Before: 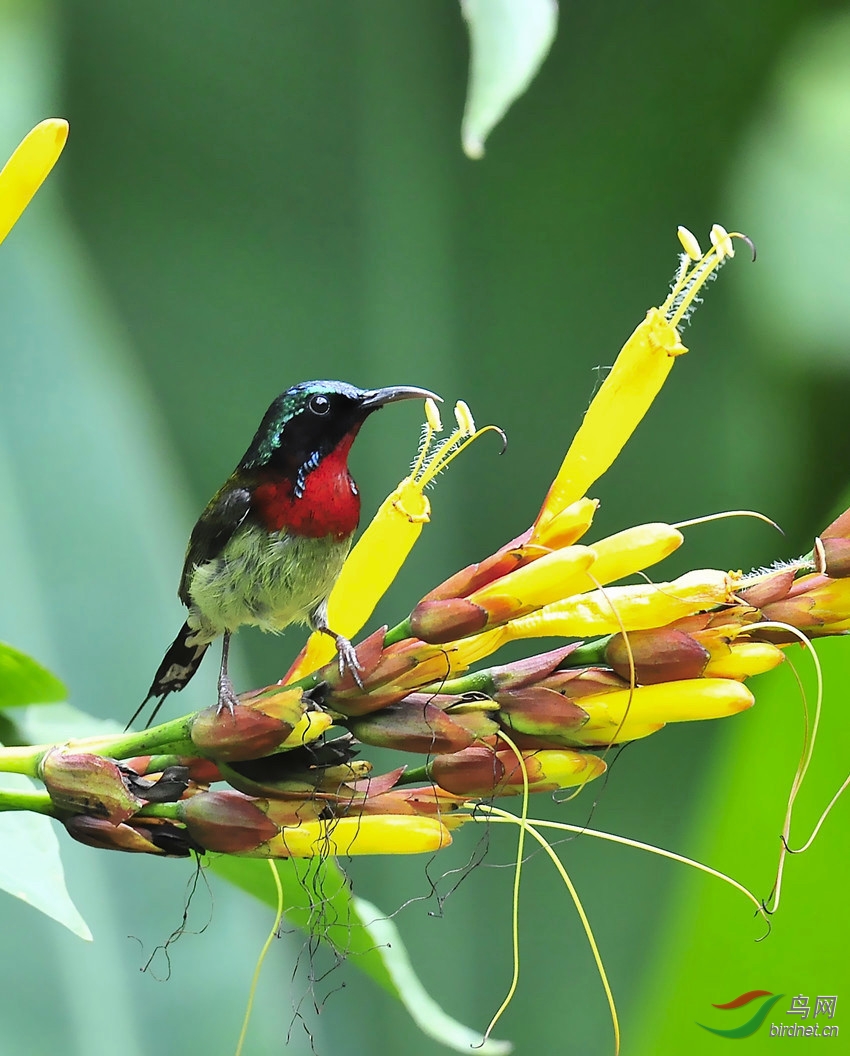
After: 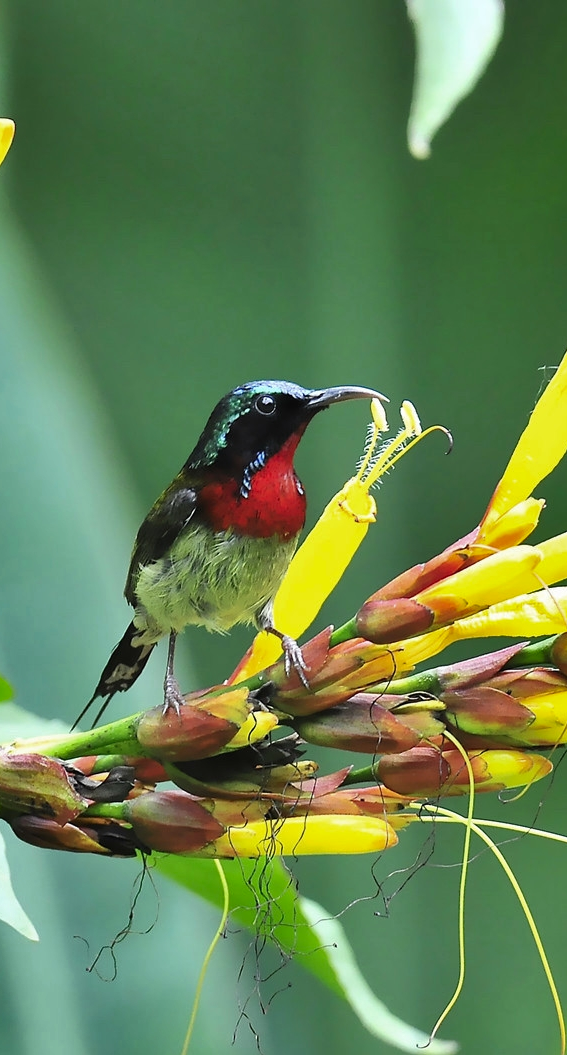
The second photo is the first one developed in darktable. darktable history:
shadows and highlights: shadows 20.81, highlights -82.94, soften with gaussian
crop and rotate: left 6.543%, right 26.658%
